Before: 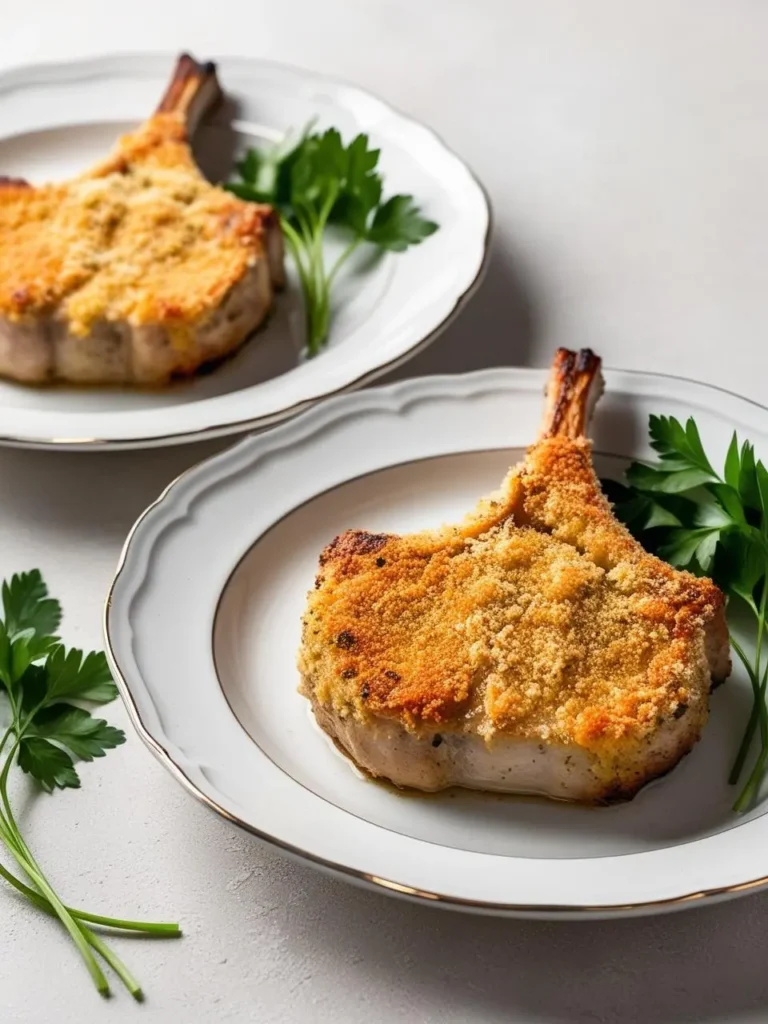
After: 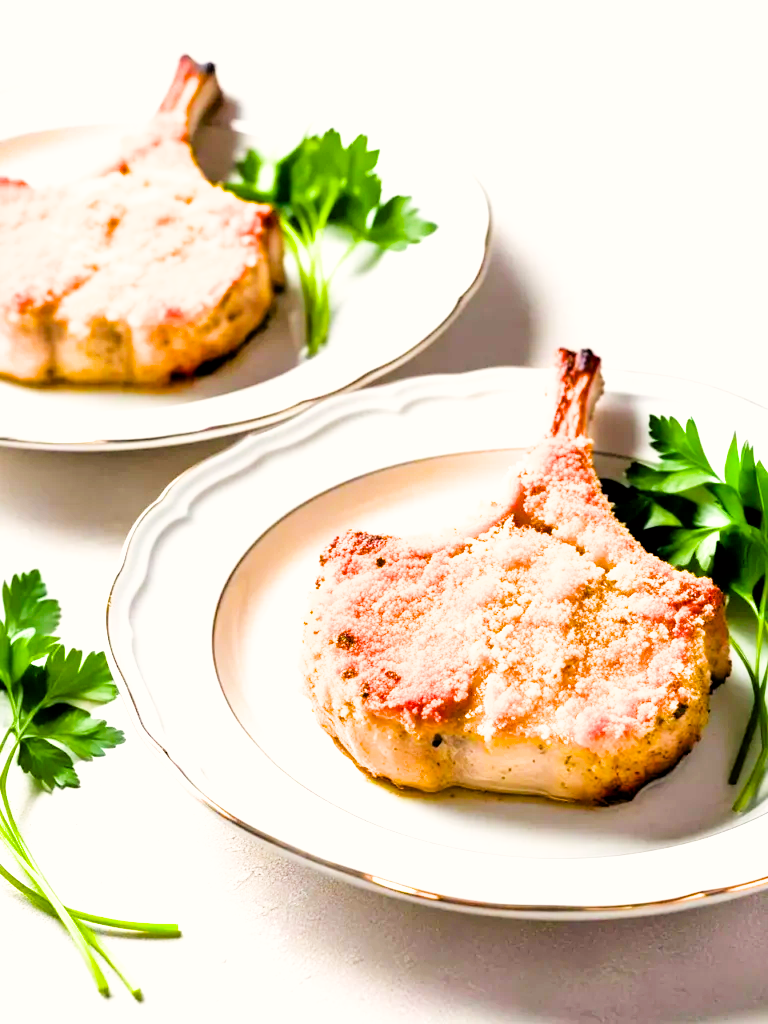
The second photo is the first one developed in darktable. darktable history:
color correction: highlights a* 0.816, highlights b* 2.78, saturation 1.1
filmic rgb: black relative exposure -5 EV, white relative exposure 3.5 EV, hardness 3.19, contrast 1.2, highlights saturation mix -50%
color balance rgb: perceptual saturation grading › global saturation 30%, global vibrance 20%
exposure: black level correction 0.001, exposure 2 EV, compensate highlight preservation false
